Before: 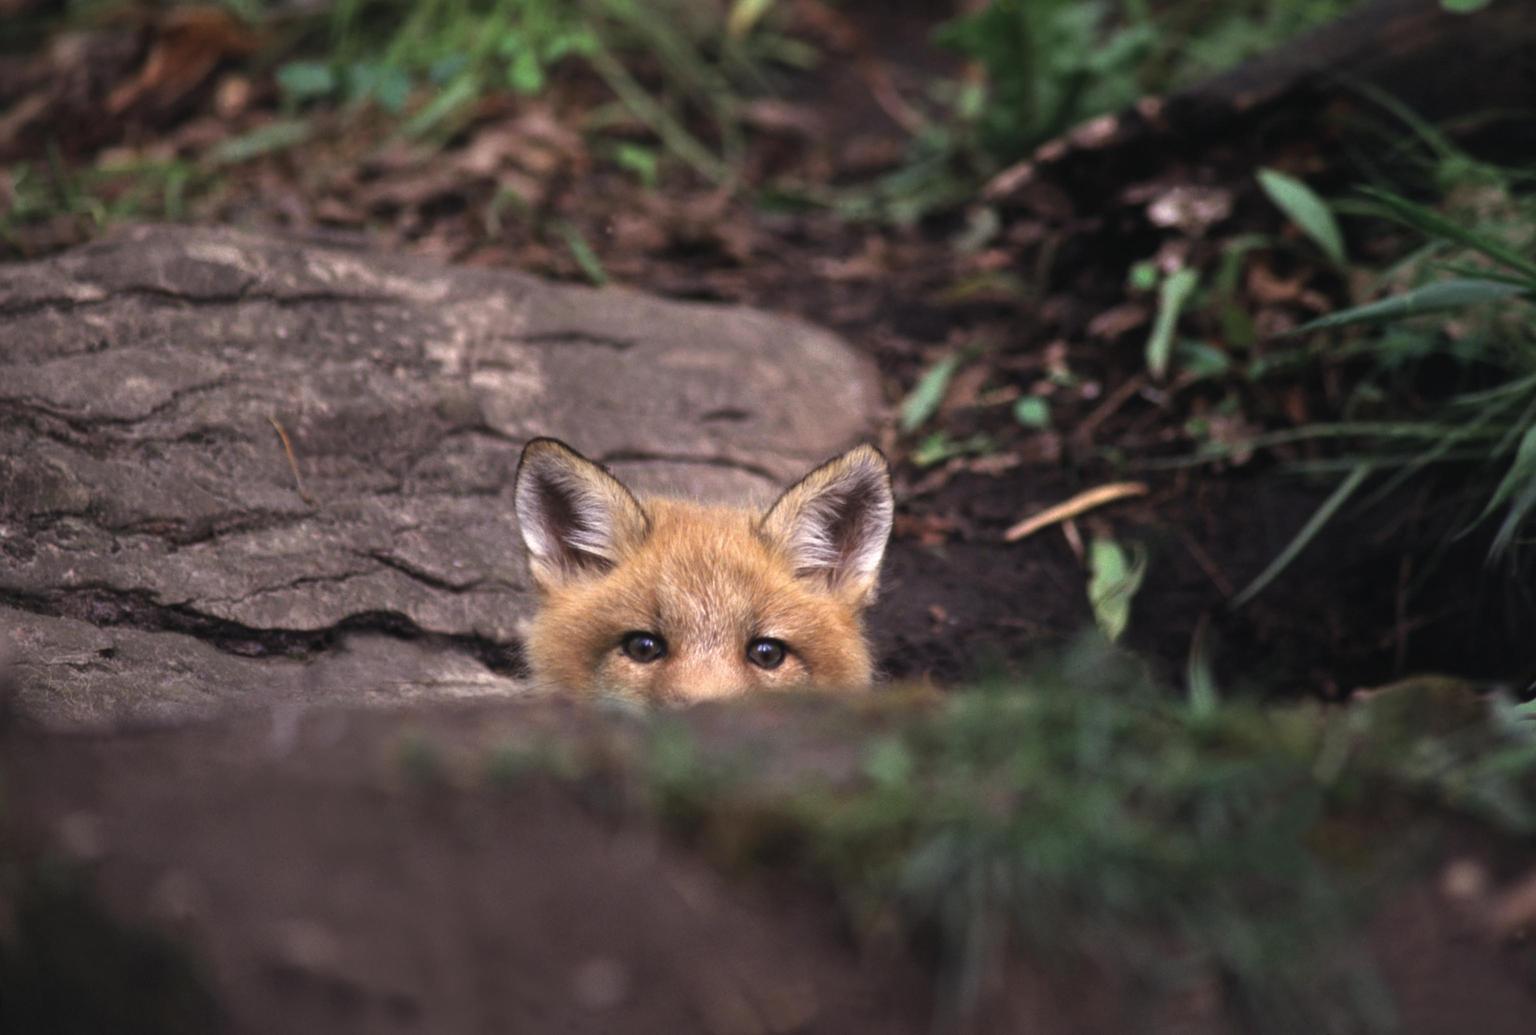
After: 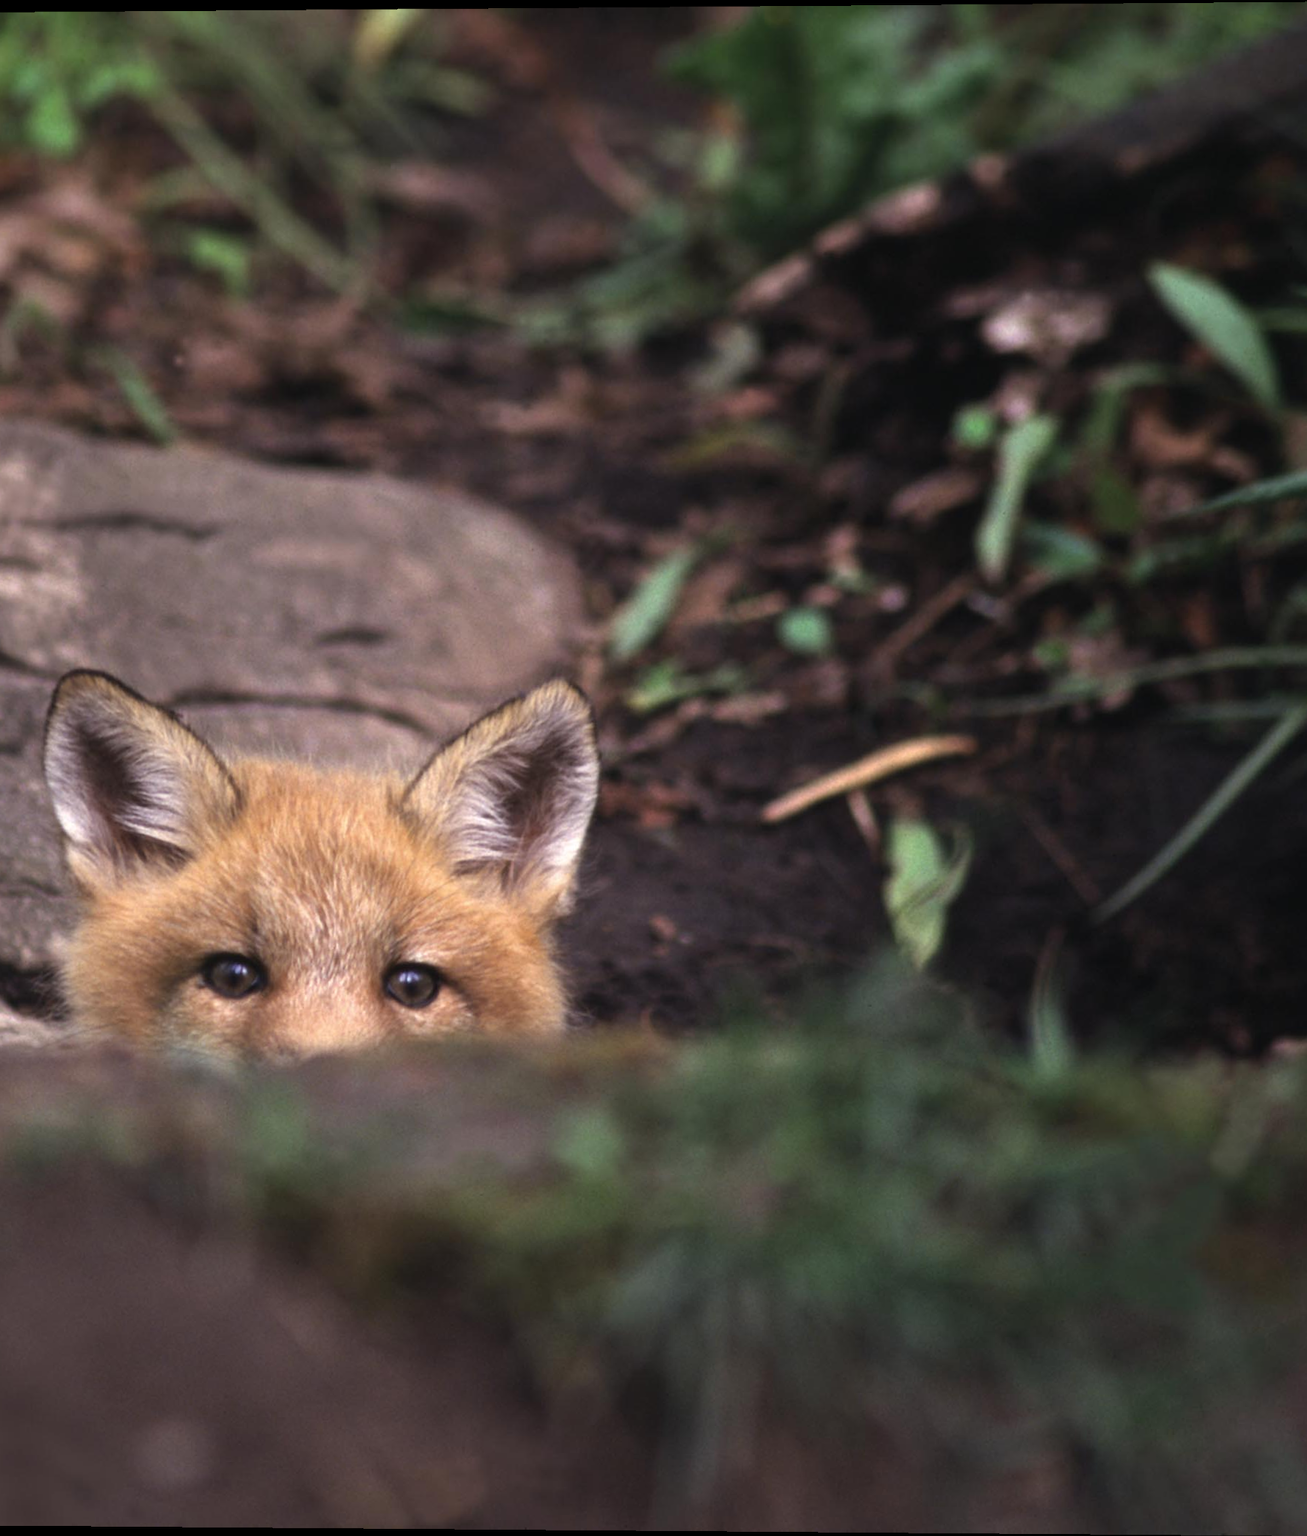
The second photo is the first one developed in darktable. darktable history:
rotate and perspective: lens shift (vertical) 0.048, lens shift (horizontal) -0.024, automatic cropping off
crop: left 31.458%, top 0%, right 11.876%
